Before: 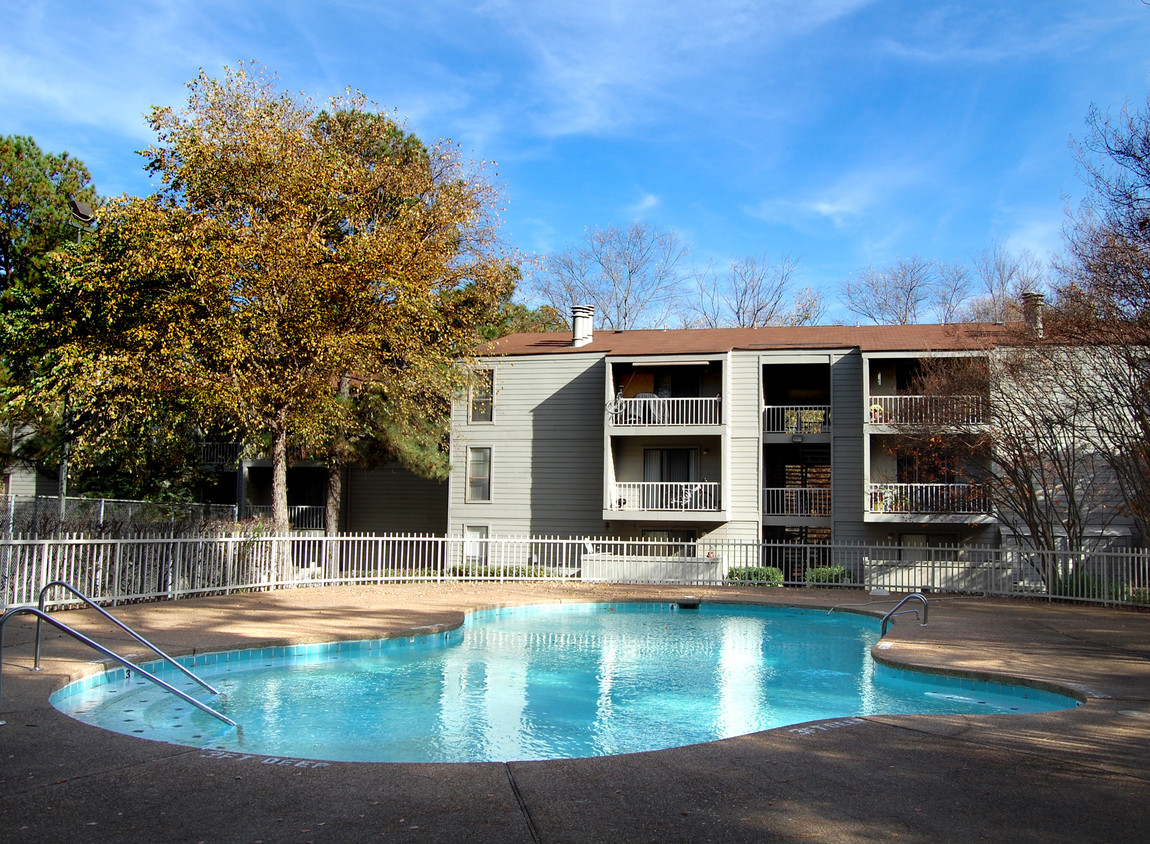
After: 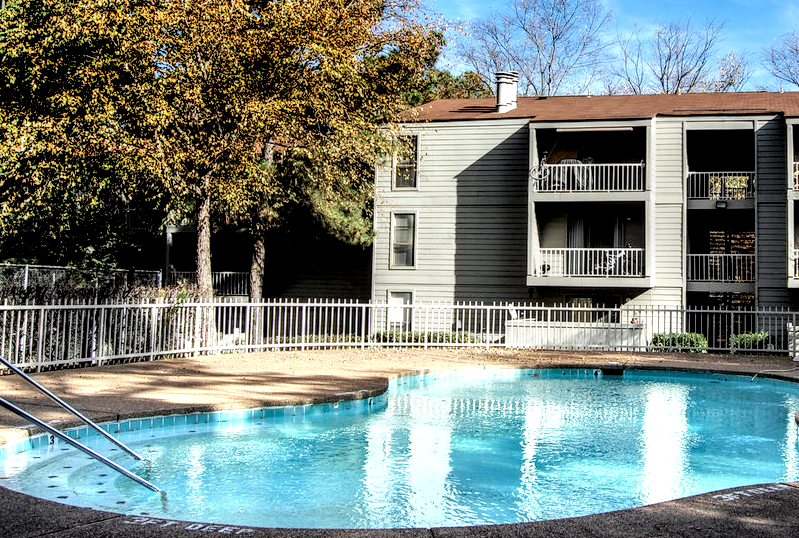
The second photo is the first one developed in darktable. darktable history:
shadows and highlights: low approximation 0.01, soften with gaussian
local contrast: highlights 18%, detail 187%
crop: left 6.628%, top 27.769%, right 23.839%, bottom 8.381%
tone curve: curves: ch0 [(0, 0) (0.003, 0) (0.011, 0.001) (0.025, 0.003) (0.044, 0.005) (0.069, 0.012) (0.1, 0.023) (0.136, 0.039) (0.177, 0.088) (0.224, 0.15) (0.277, 0.24) (0.335, 0.337) (0.399, 0.437) (0.468, 0.535) (0.543, 0.629) (0.623, 0.71) (0.709, 0.782) (0.801, 0.856) (0.898, 0.94) (1, 1)], color space Lab, linked channels, preserve colors none
contrast brightness saturation: saturation -0.099
